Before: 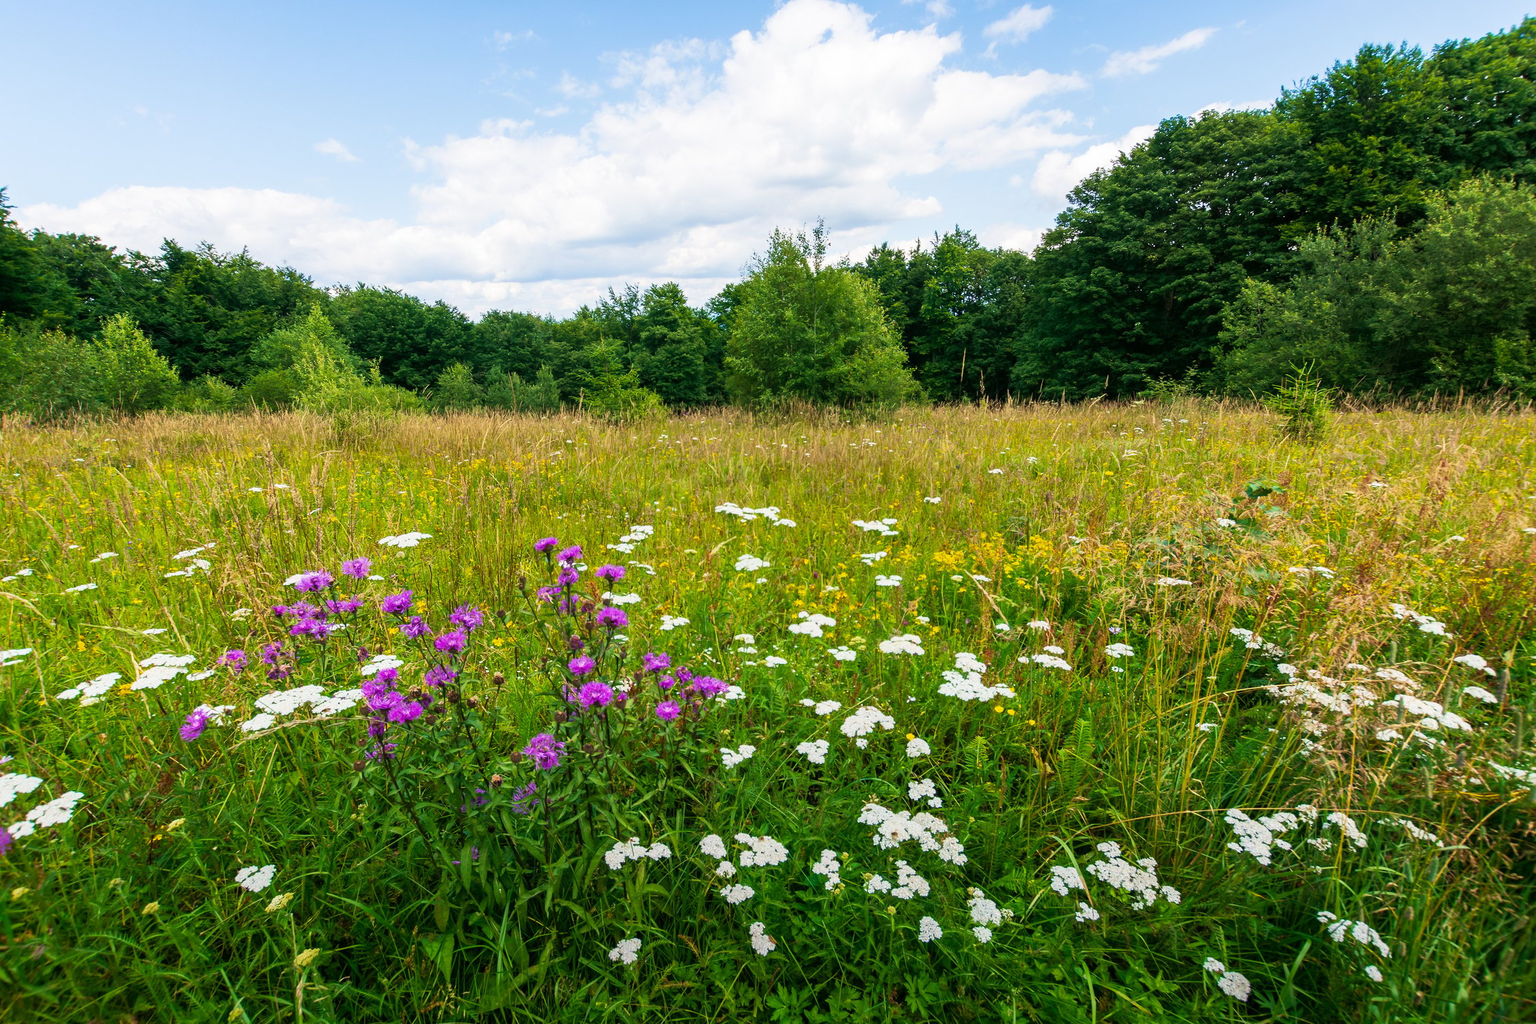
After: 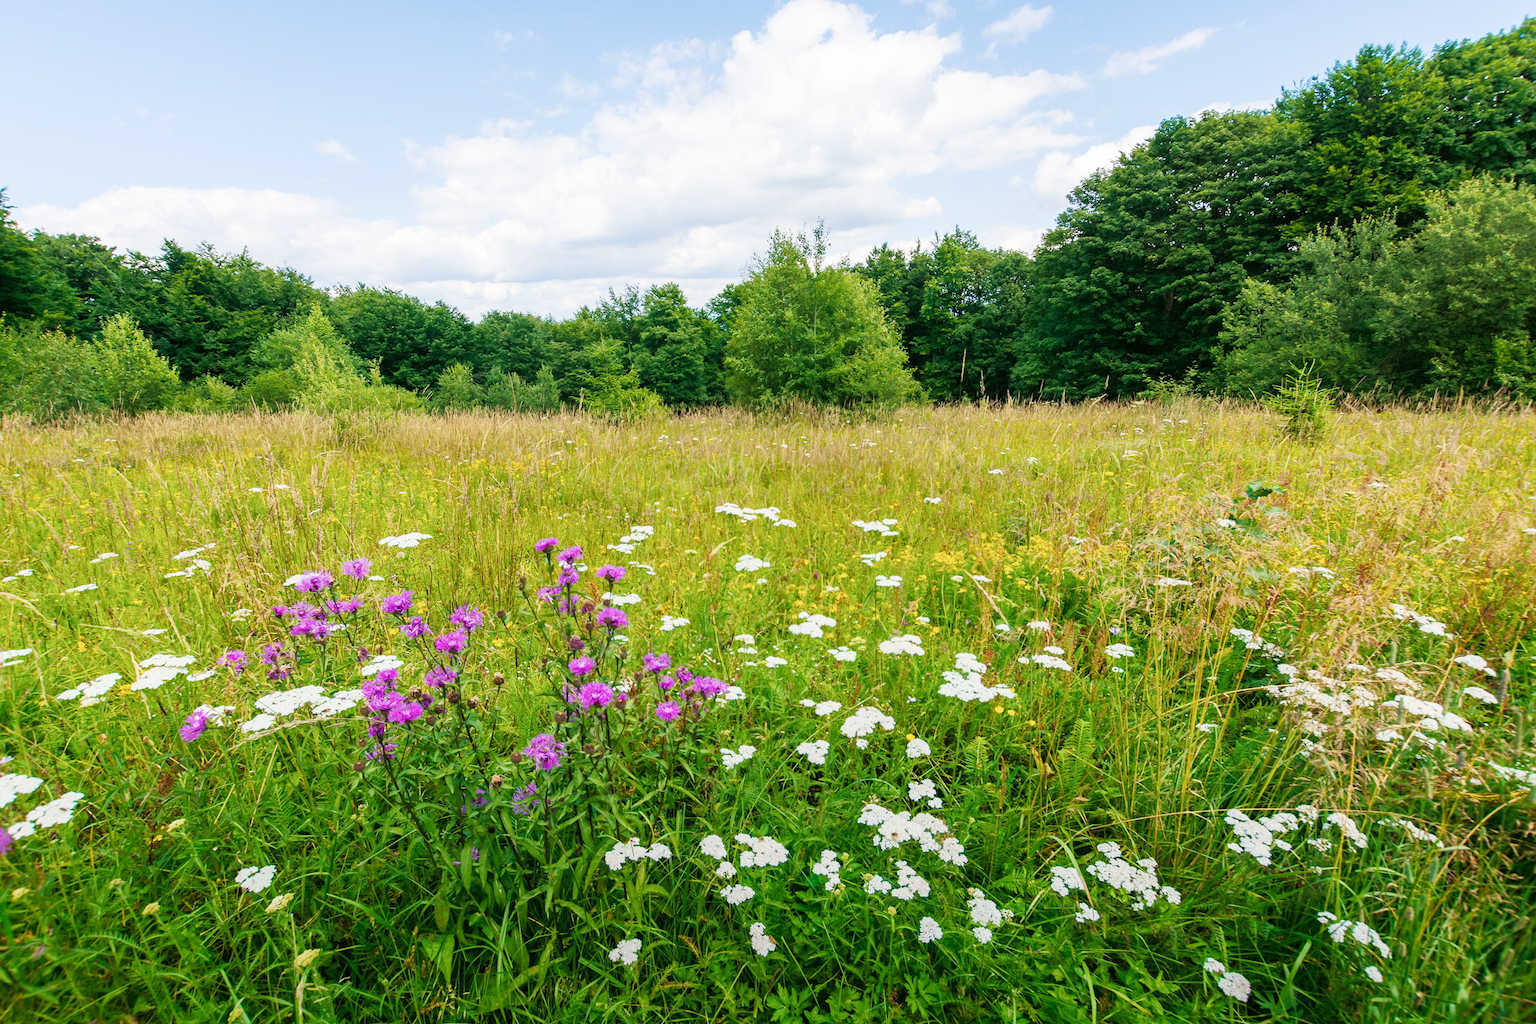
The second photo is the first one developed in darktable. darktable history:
base curve: curves: ch0 [(0, 0) (0.158, 0.273) (0.879, 0.895) (1, 1)], preserve colors none
